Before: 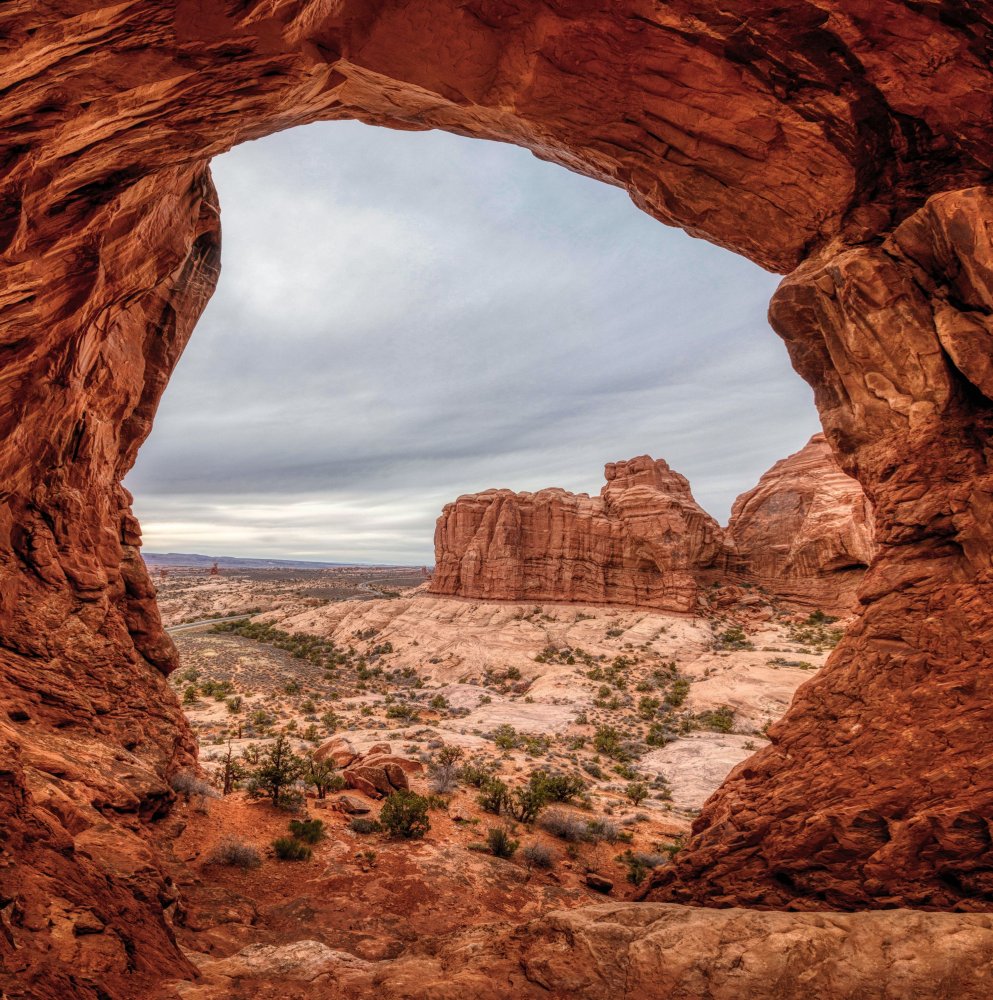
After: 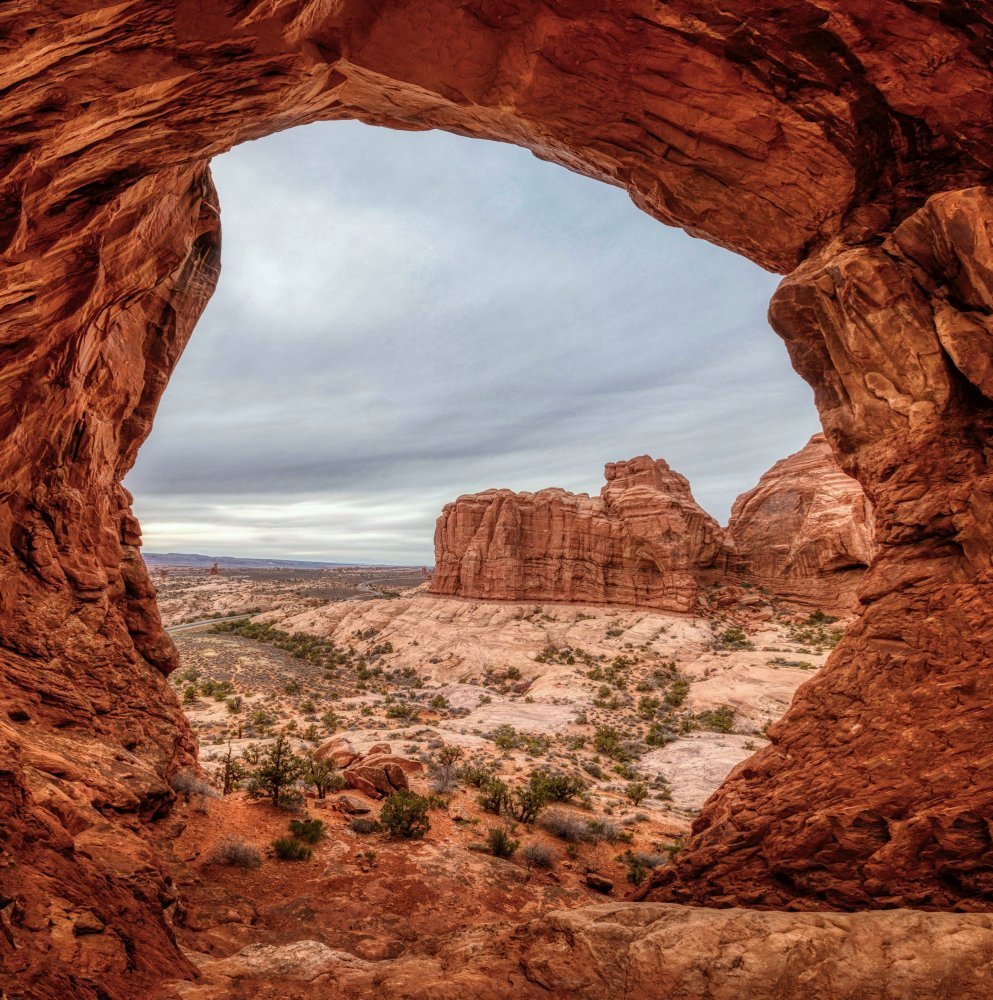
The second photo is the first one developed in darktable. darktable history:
color correction: highlights a* -2.79, highlights b* -2.13, shadows a* 2.02, shadows b* 2.66
